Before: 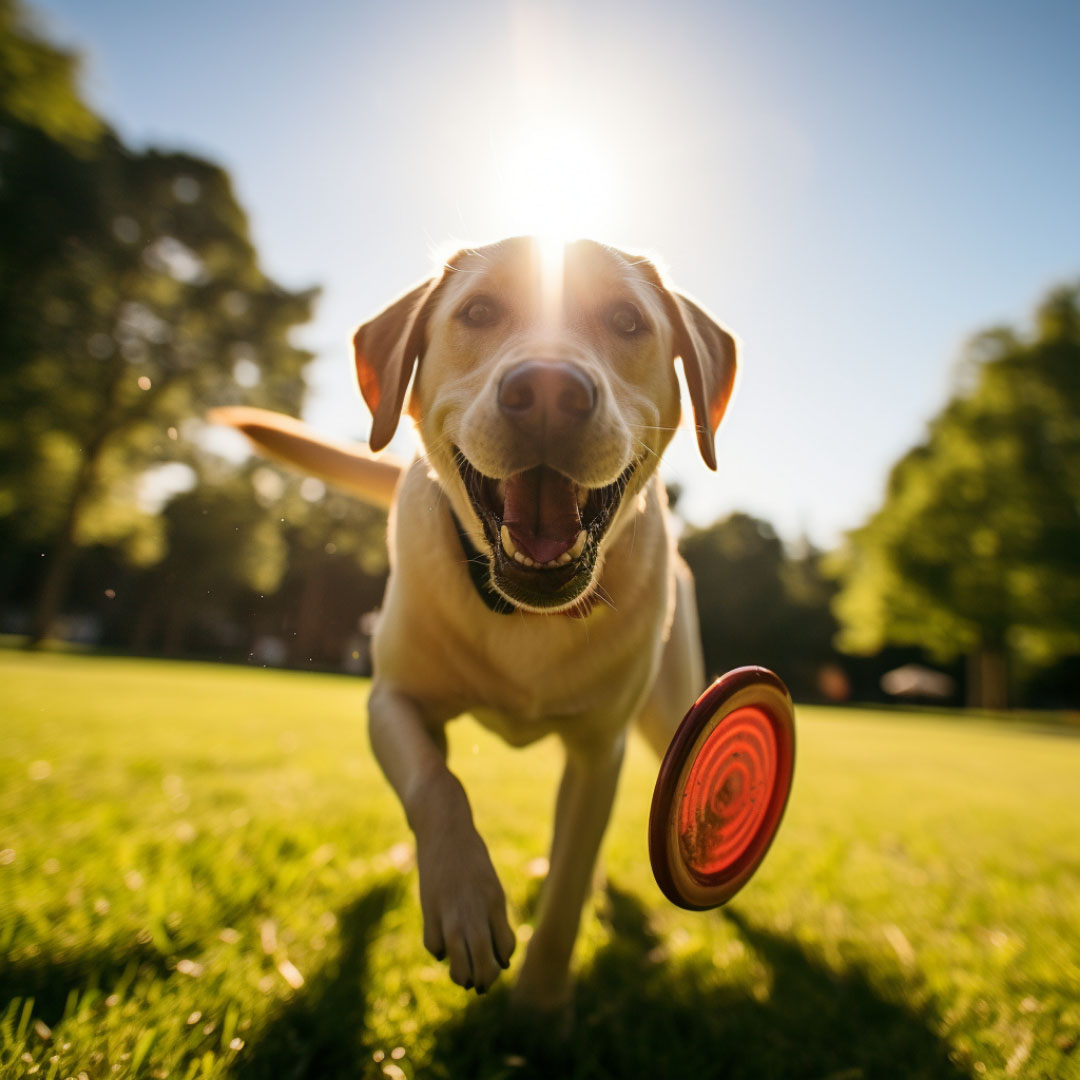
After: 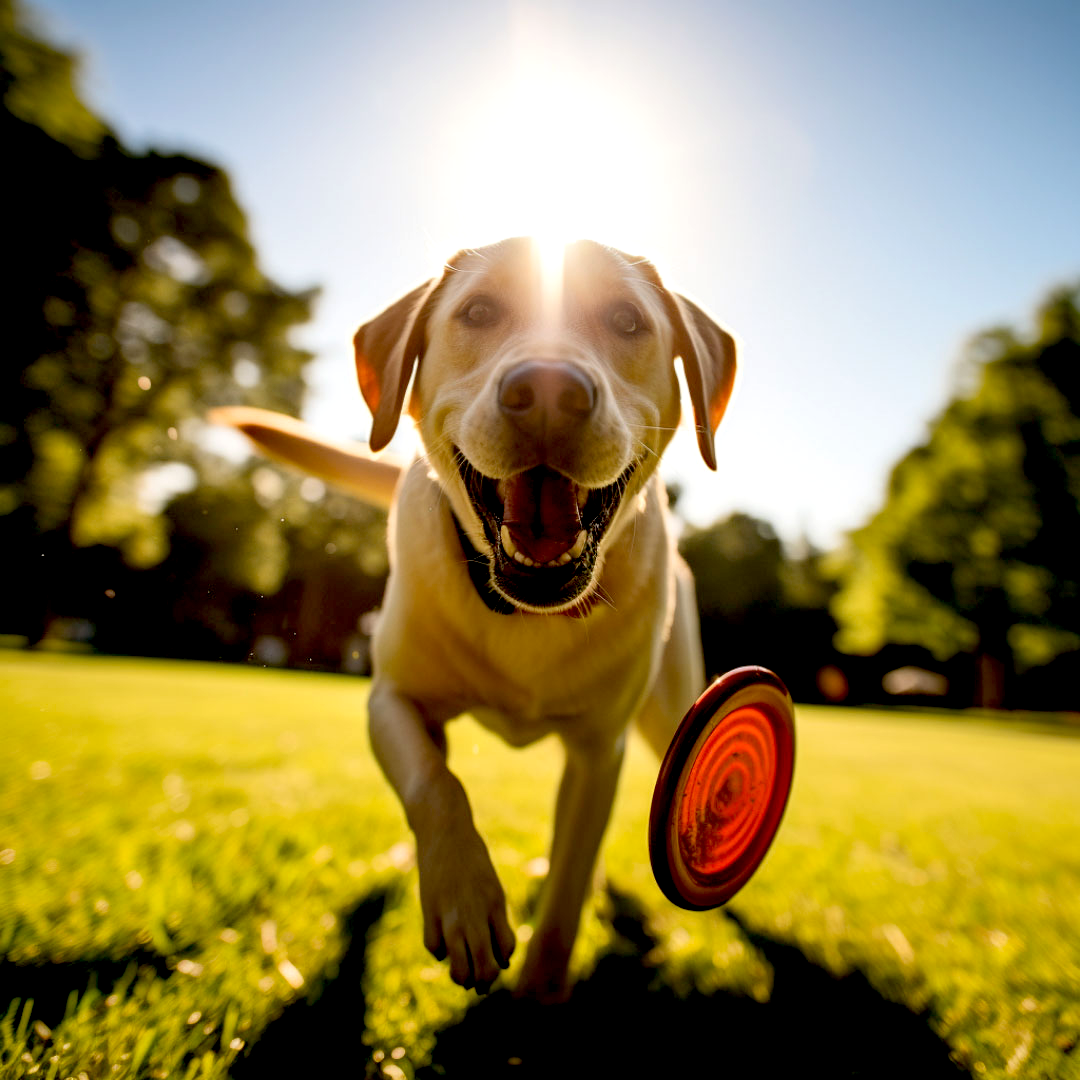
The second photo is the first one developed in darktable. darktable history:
exposure: black level correction 0.026, exposure 0.185 EV, compensate highlight preservation false
